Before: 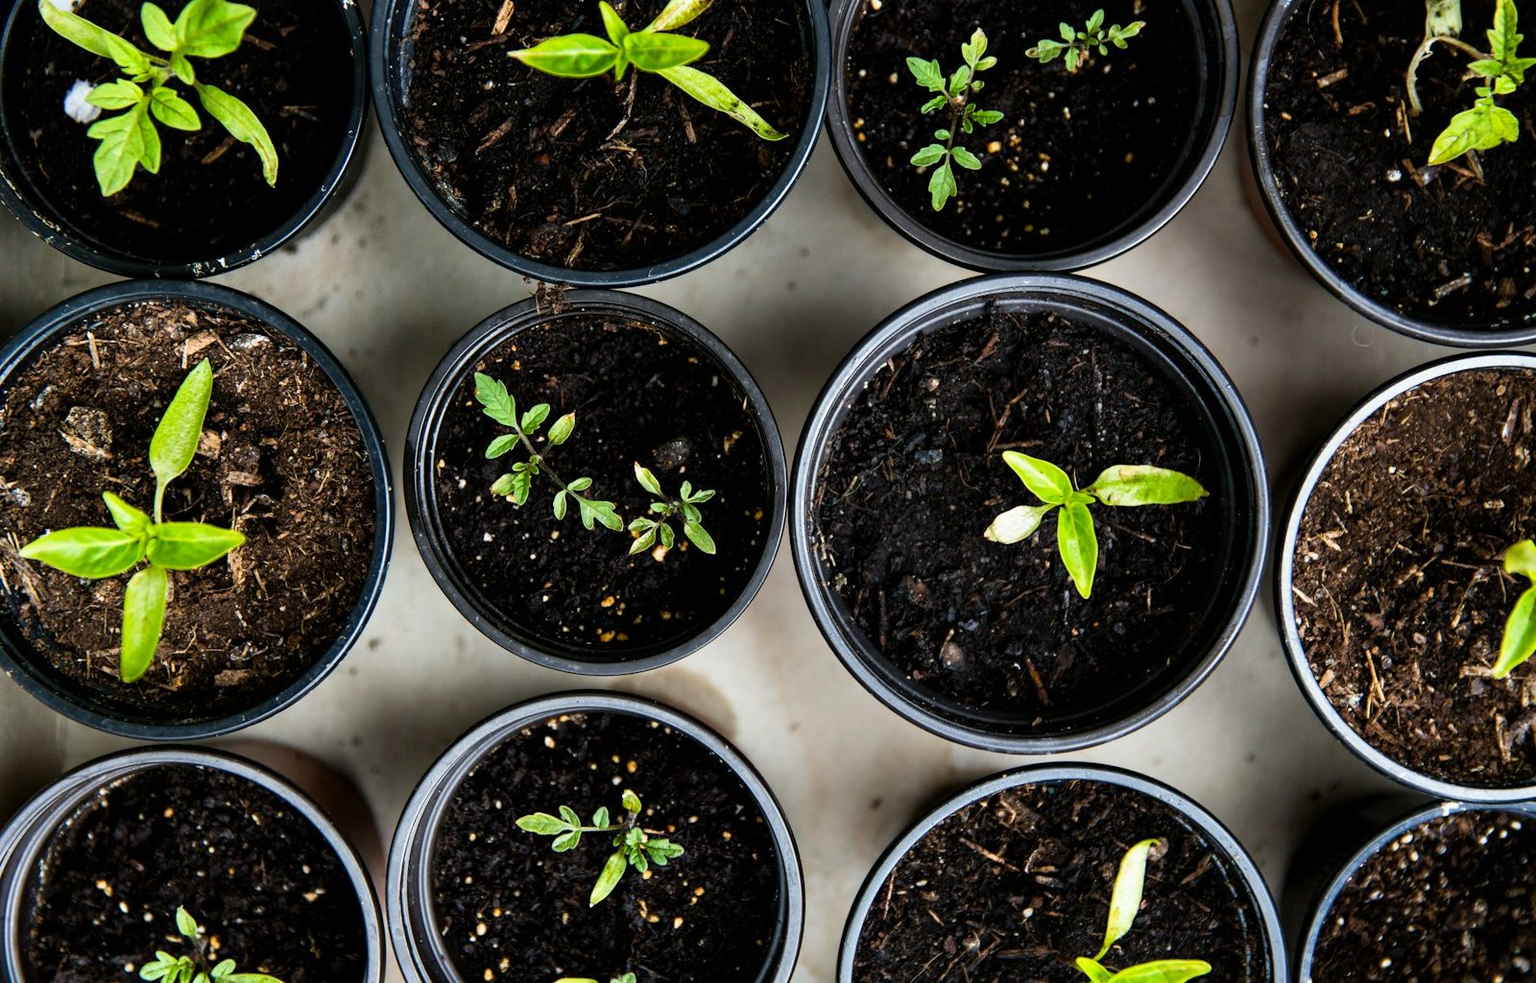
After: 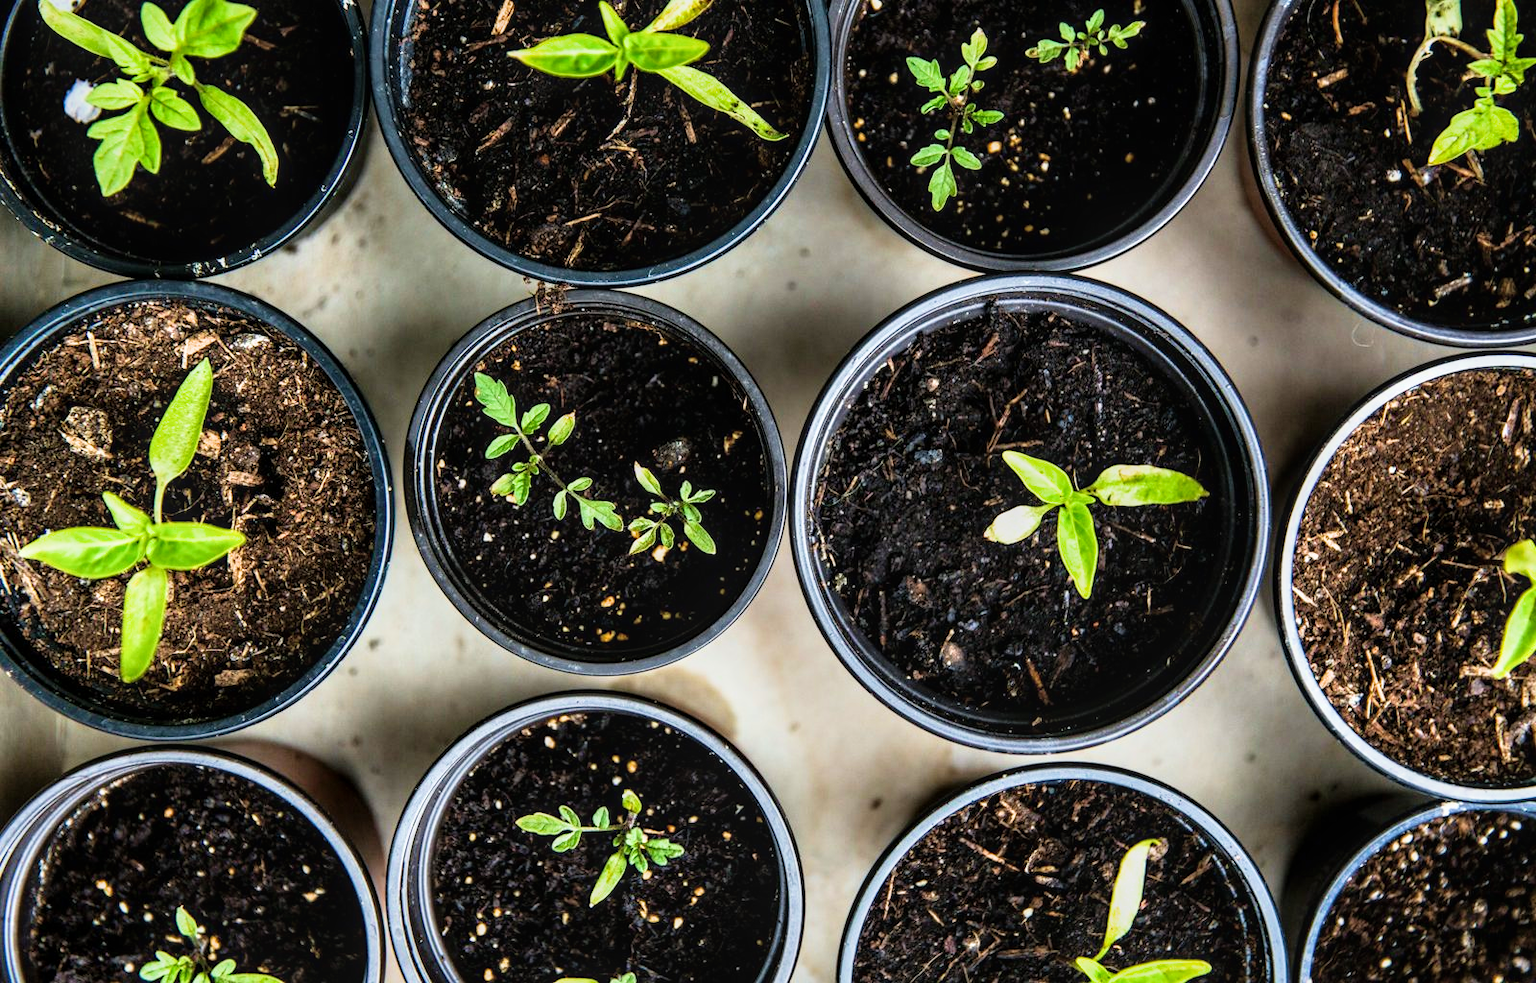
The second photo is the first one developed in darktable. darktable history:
filmic rgb: black relative exposure -11.34 EV, white relative exposure 3.23 EV, hardness 6.75
exposure: black level correction 0, exposure 0.832 EV, compensate exposure bias true, compensate highlight preservation false
velvia: on, module defaults
local contrast: on, module defaults
